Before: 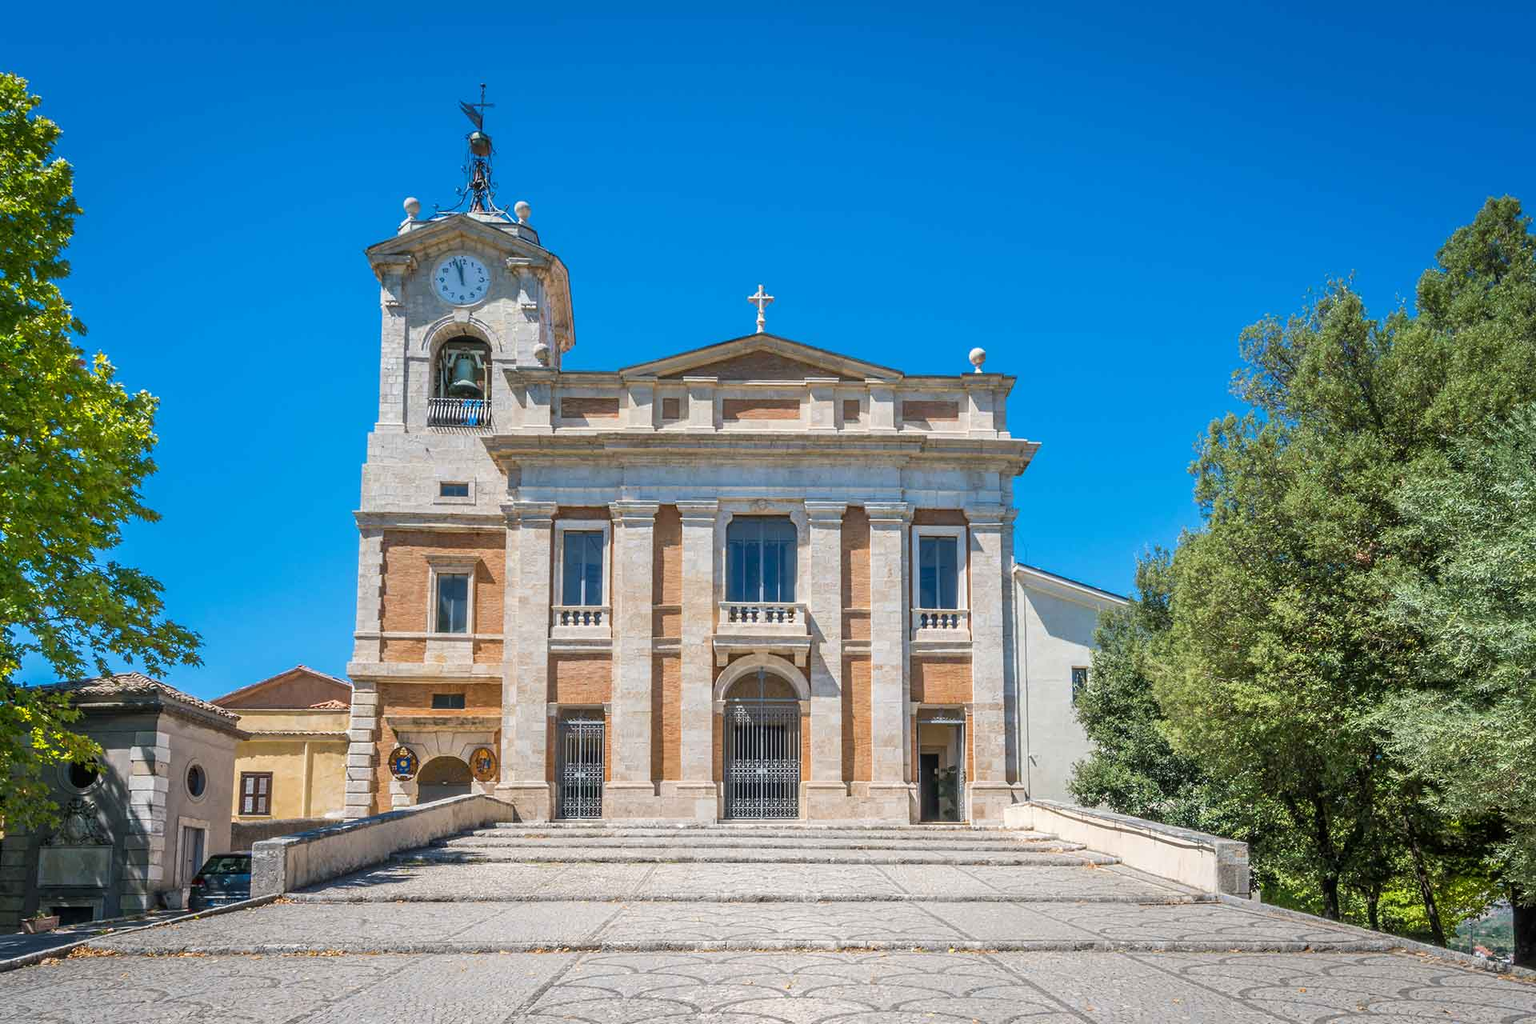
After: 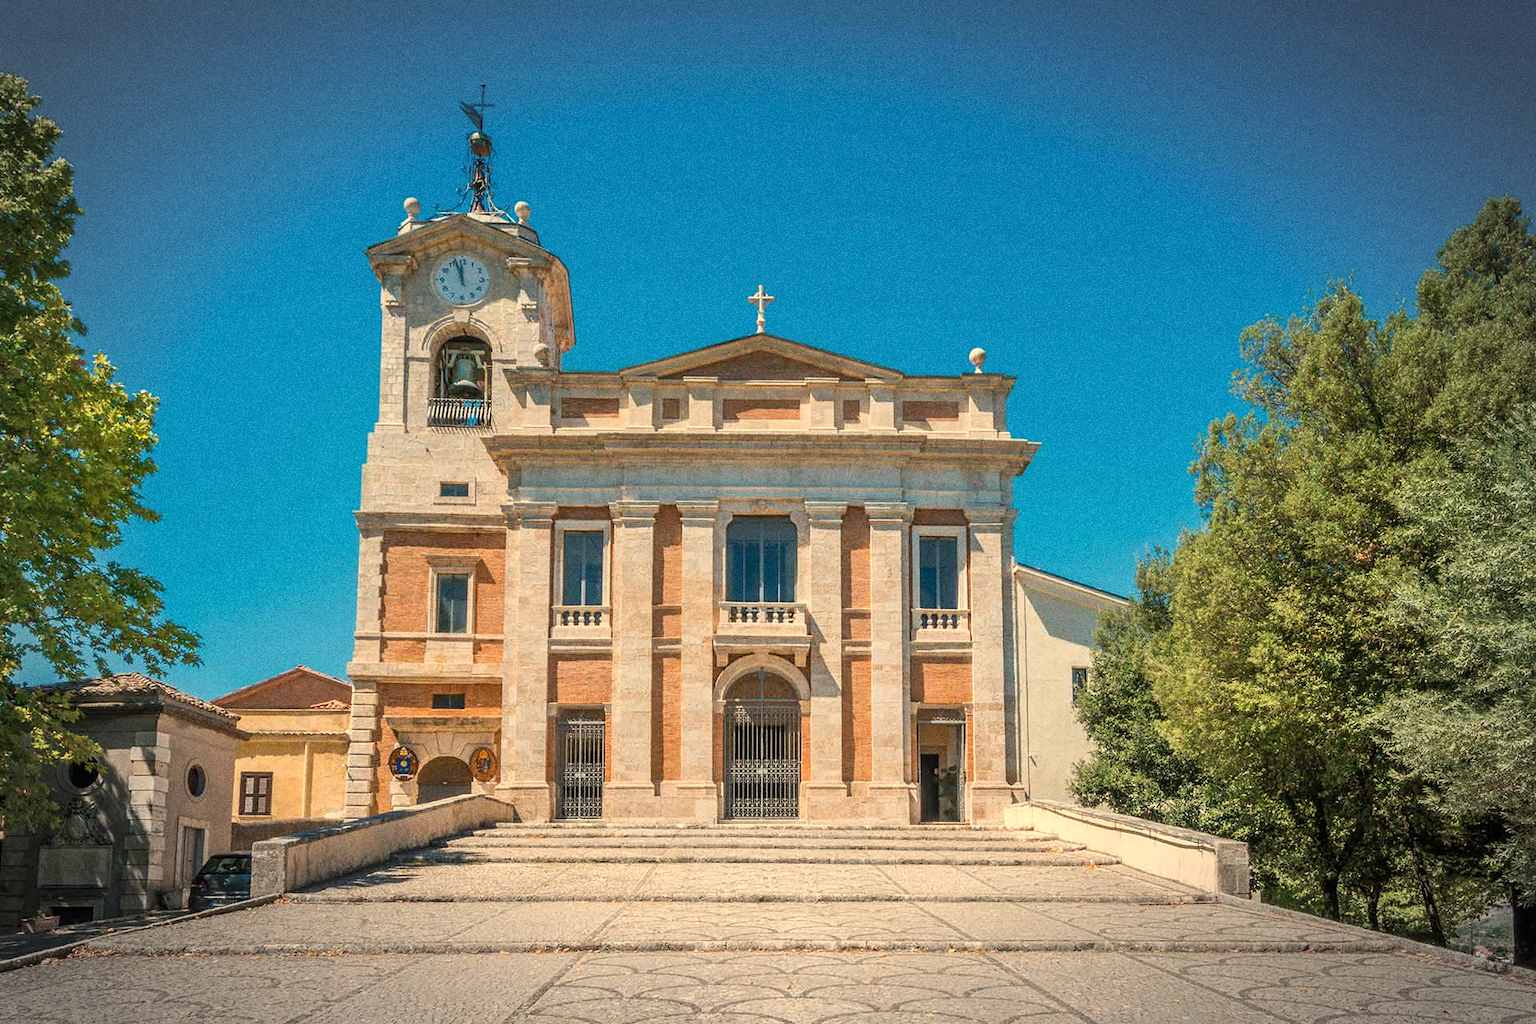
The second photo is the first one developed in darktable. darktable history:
vignetting: automatic ratio true
grain: coarseness 0.09 ISO, strength 40%
white balance: red 1.123, blue 0.83
